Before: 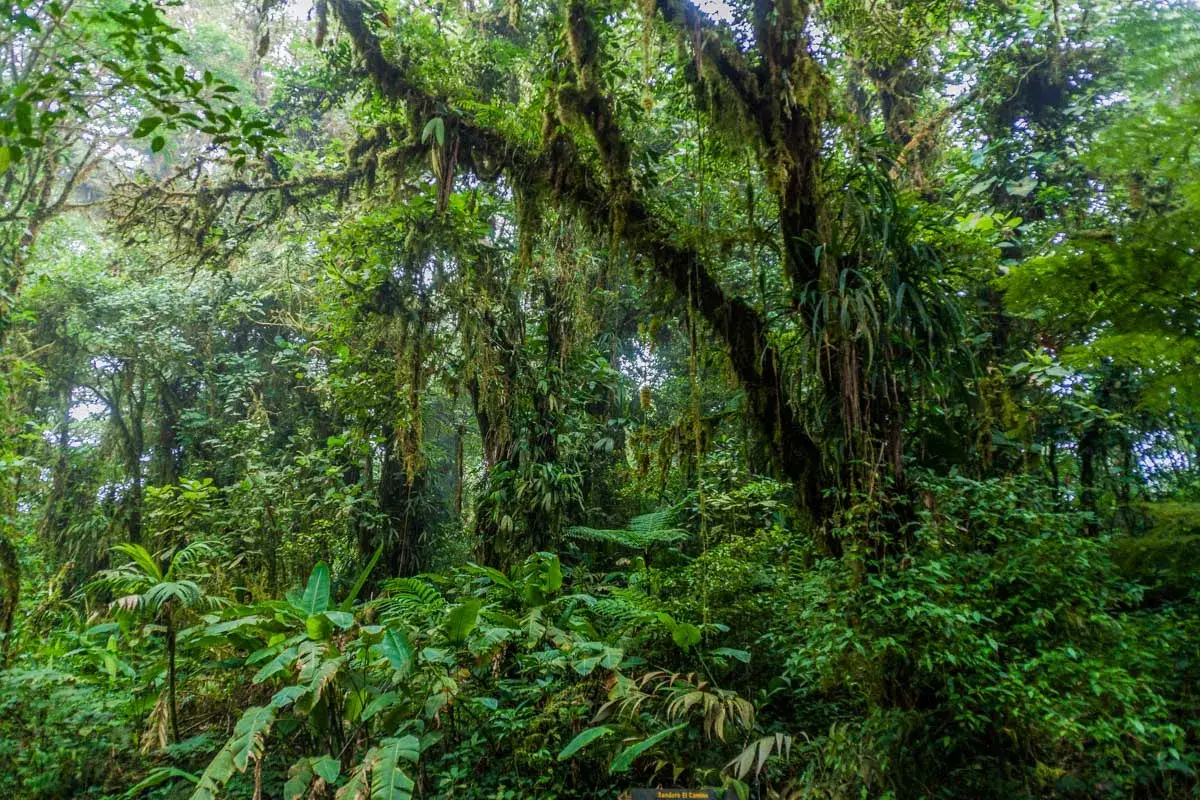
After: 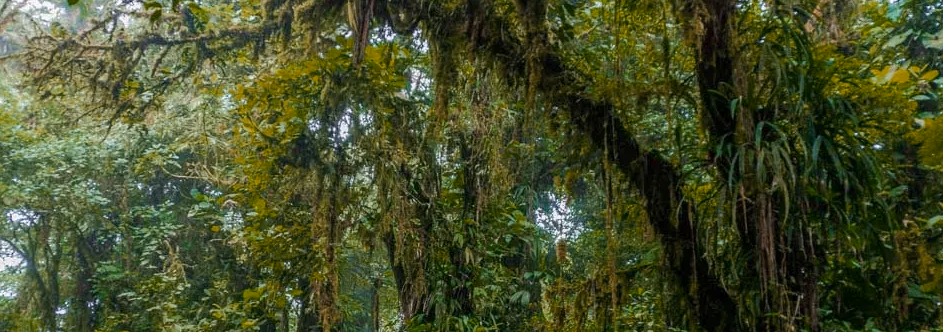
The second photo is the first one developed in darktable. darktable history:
crop: left 7.036%, top 18.398%, right 14.379%, bottom 40.043%
color zones: curves: ch0 [(0, 0.299) (0.25, 0.383) (0.456, 0.352) (0.736, 0.571)]; ch1 [(0, 0.63) (0.151, 0.568) (0.254, 0.416) (0.47, 0.558) (0.732, 0.37) (0.909, 0.492)]; ch2 [(0.004, 0.604) (0.158, 0.443) (0.257, 0.403) (0.761, 0.468)]
